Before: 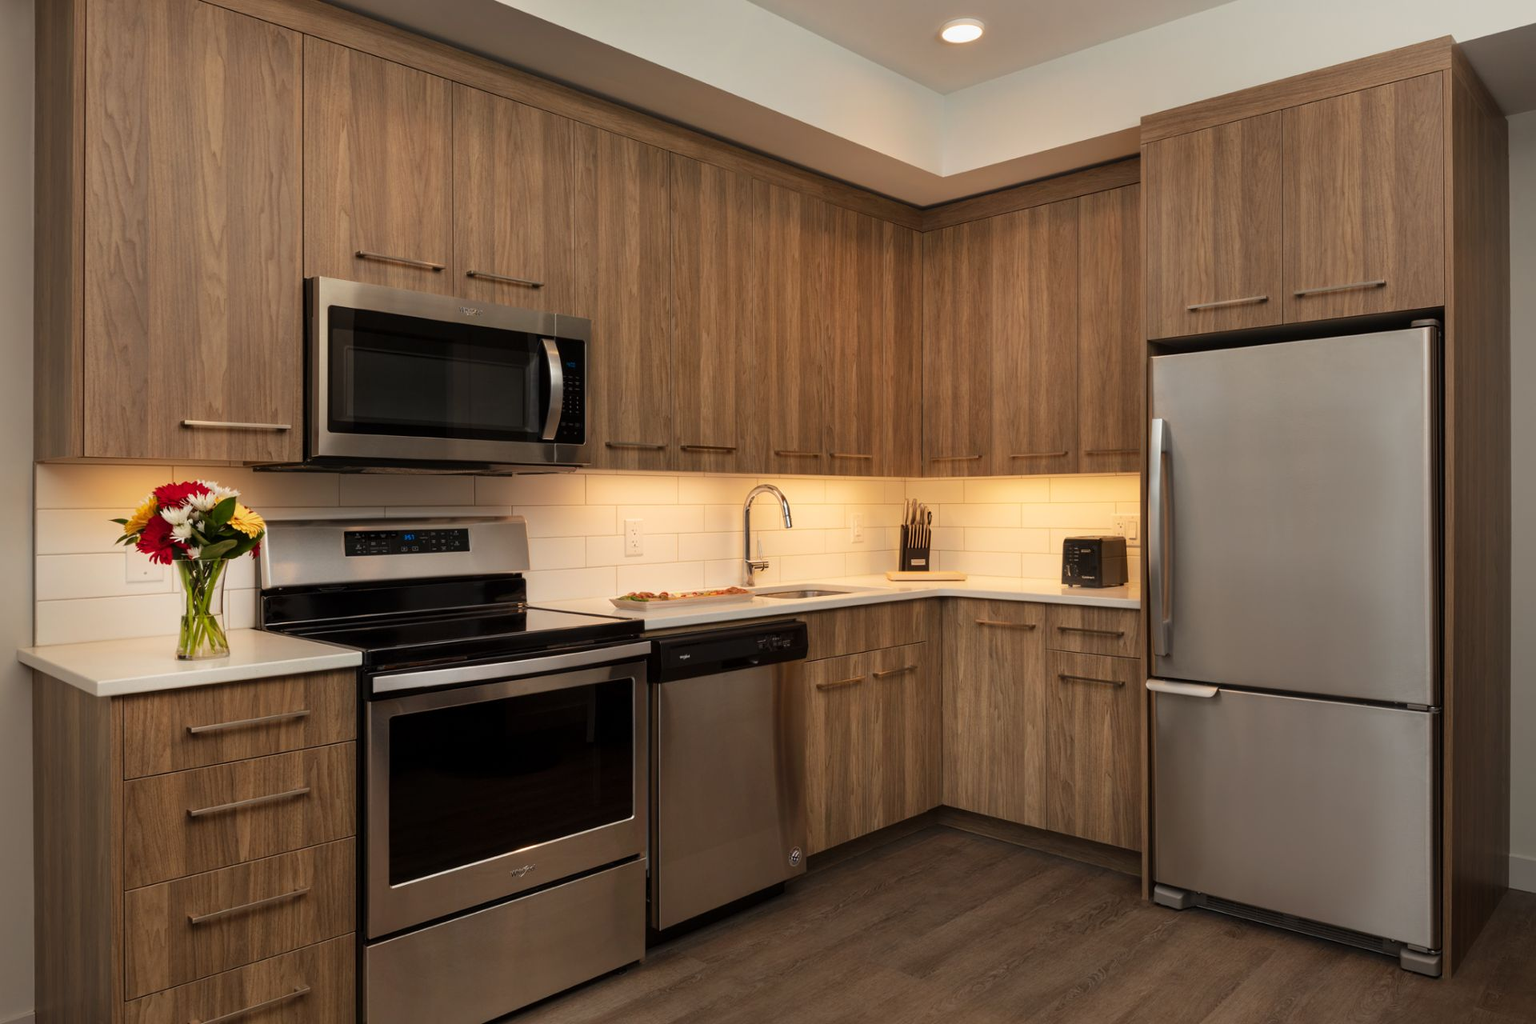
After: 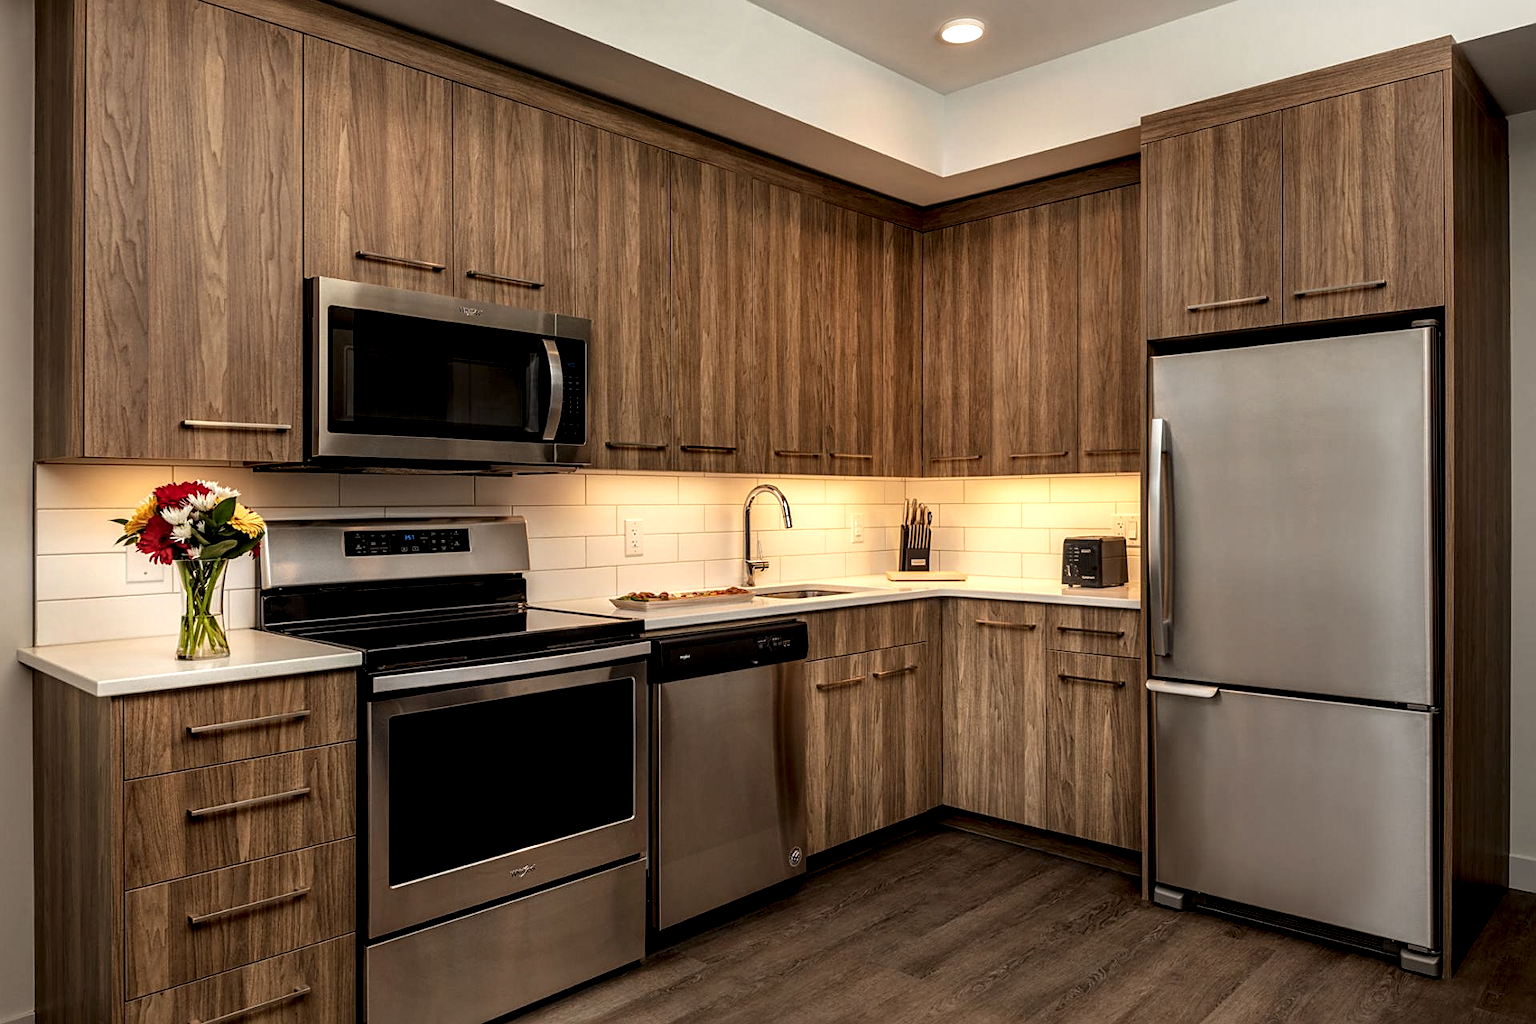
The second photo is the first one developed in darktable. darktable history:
local contrast: highlights 17%, detail 185%
sharpen: on, module defaults
